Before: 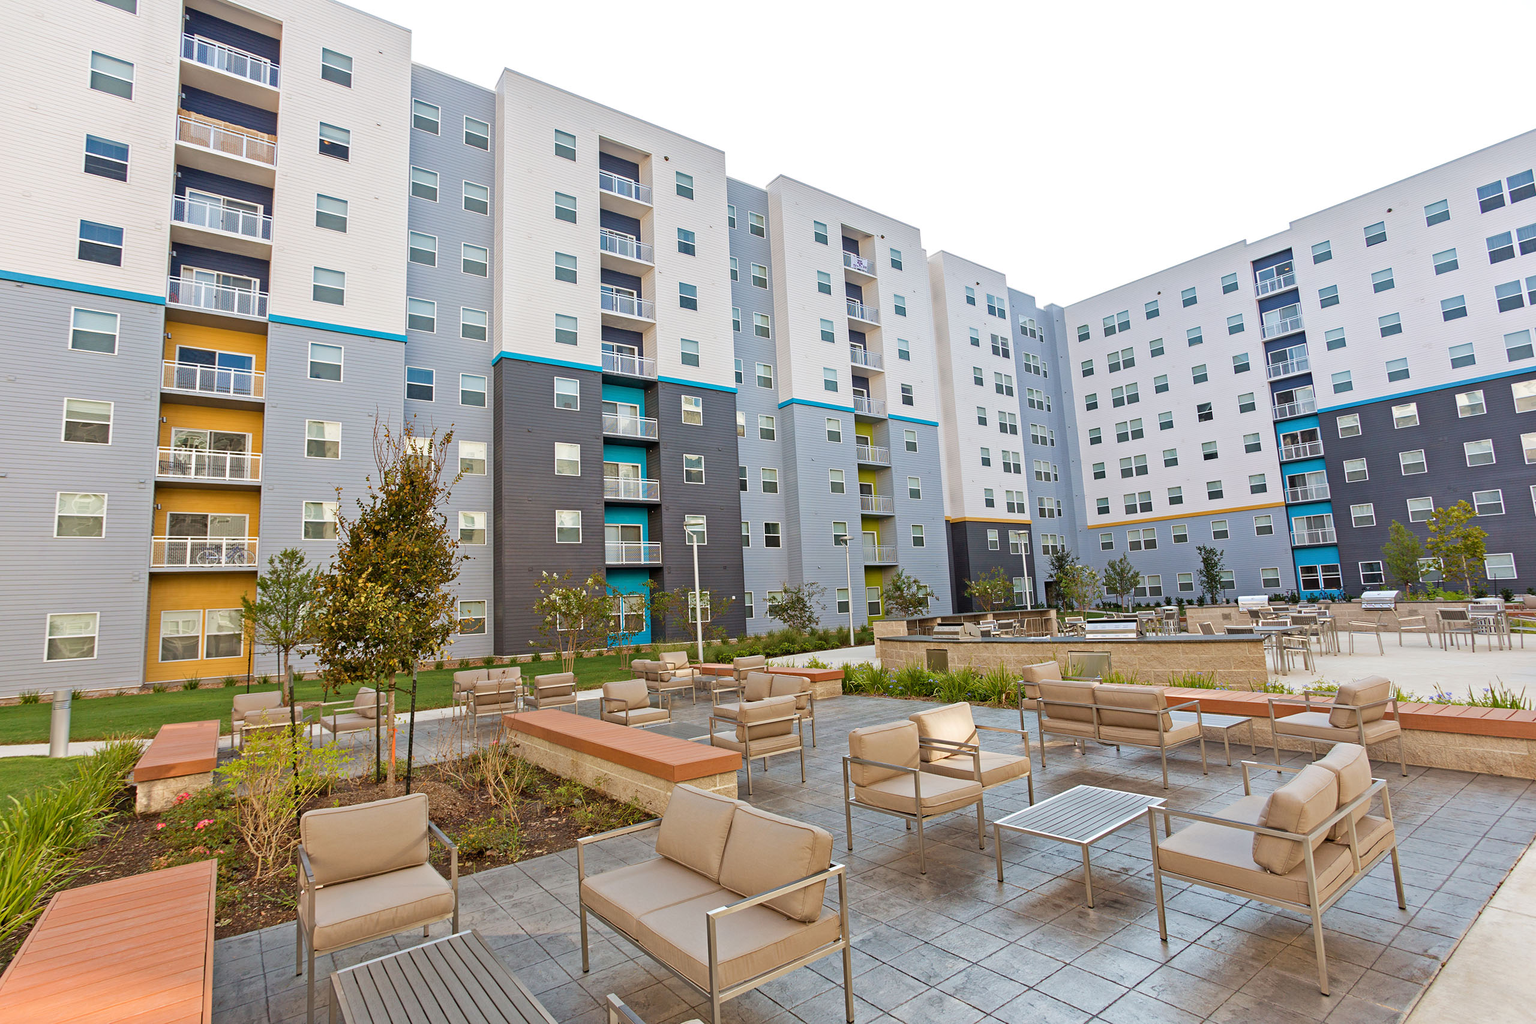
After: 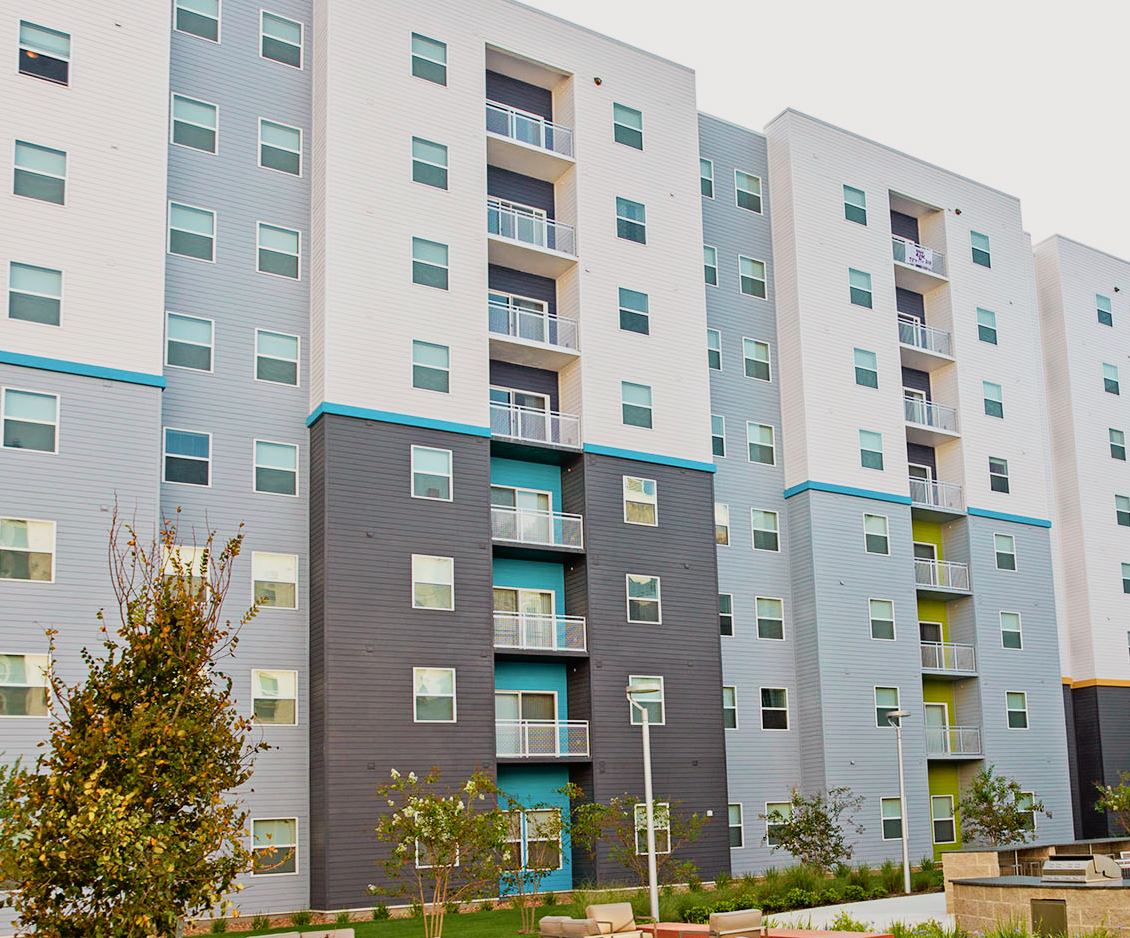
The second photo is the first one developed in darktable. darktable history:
crop: left 20.072%, top 10.751%, right 35.78%, bottom 34.266%
tone curve: curves: ch0 [(0, 0.005) (0.103, 0.097) (0.18, 0.22) (0.4, 0.485) (0.5, 0.612) (0.668, 0.787) (0.823, 0.894) (1, 0.971)]; ch1 [(0, 0) (0.172, 0.123) (0.324, 0.253) (0.396, 0.388) (0.478, 0.461) (0.499, 0.498) (0.522, 0.528) (0.609, 0.686) (0.704, 0.818) (1, 1)]; ch2 [(0, 0) (0.411, 0.424) (0.496, 0.501) (0.515, 0.514) (0.555, 0.585) (0.641, 0.69) (1, 1)], color space Lab, independent channels, preserve colors none
exposure: exposure -0.493 EV, compensate highlight preservation false
